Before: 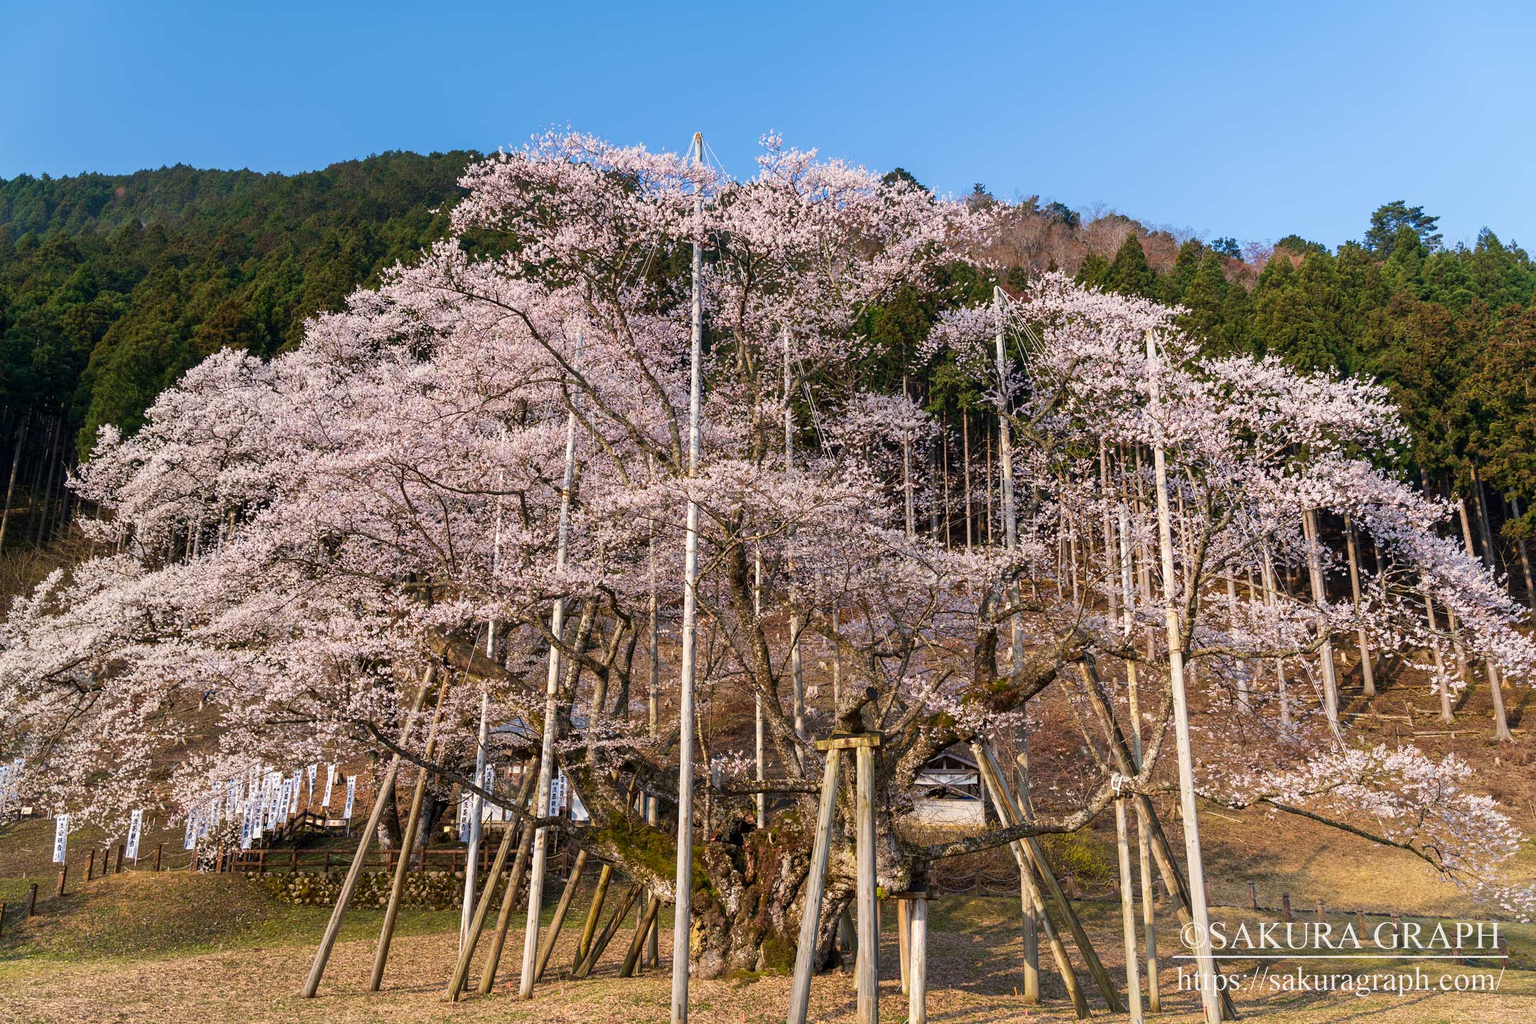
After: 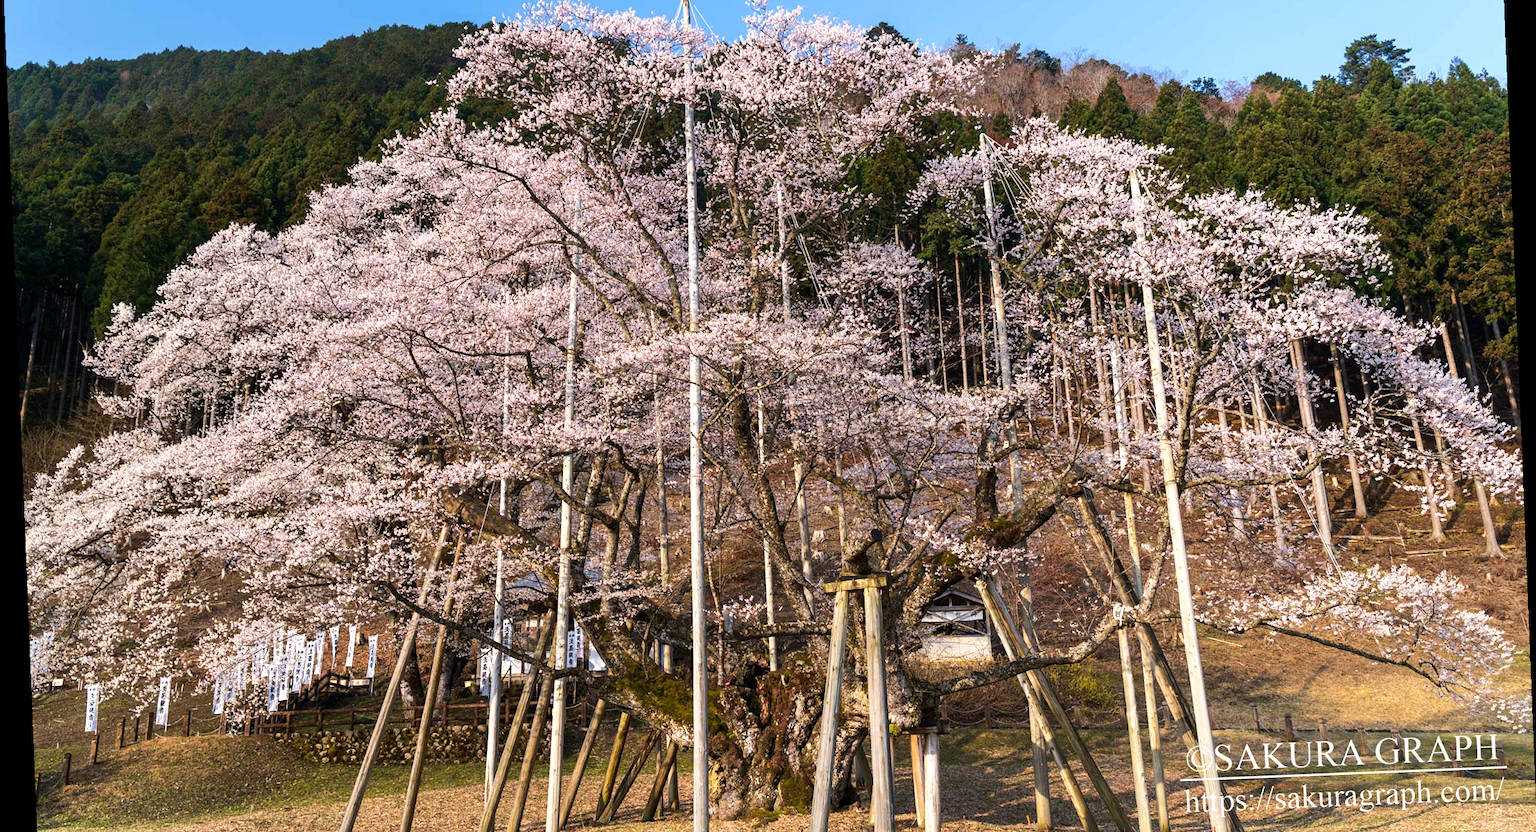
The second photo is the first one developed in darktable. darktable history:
rotate and perspective: rotation -2.29°, automatic cropping off
crop and rotate: top 15.774%, bottom 5.506%
tone equalizer: -8 EV -0.417 EV, -7 EV -0.389 EV, -6 EV -0.333 EV, -5 EV -0.222 EV, -3 EV 0.222 EV, -2 EV 0.333 EV, -1 EV 0.389 EV, +0 EV 0.417 EV, edges refinement/feathering 500, mask exposure compensation -1.57 EV, preserve details no
